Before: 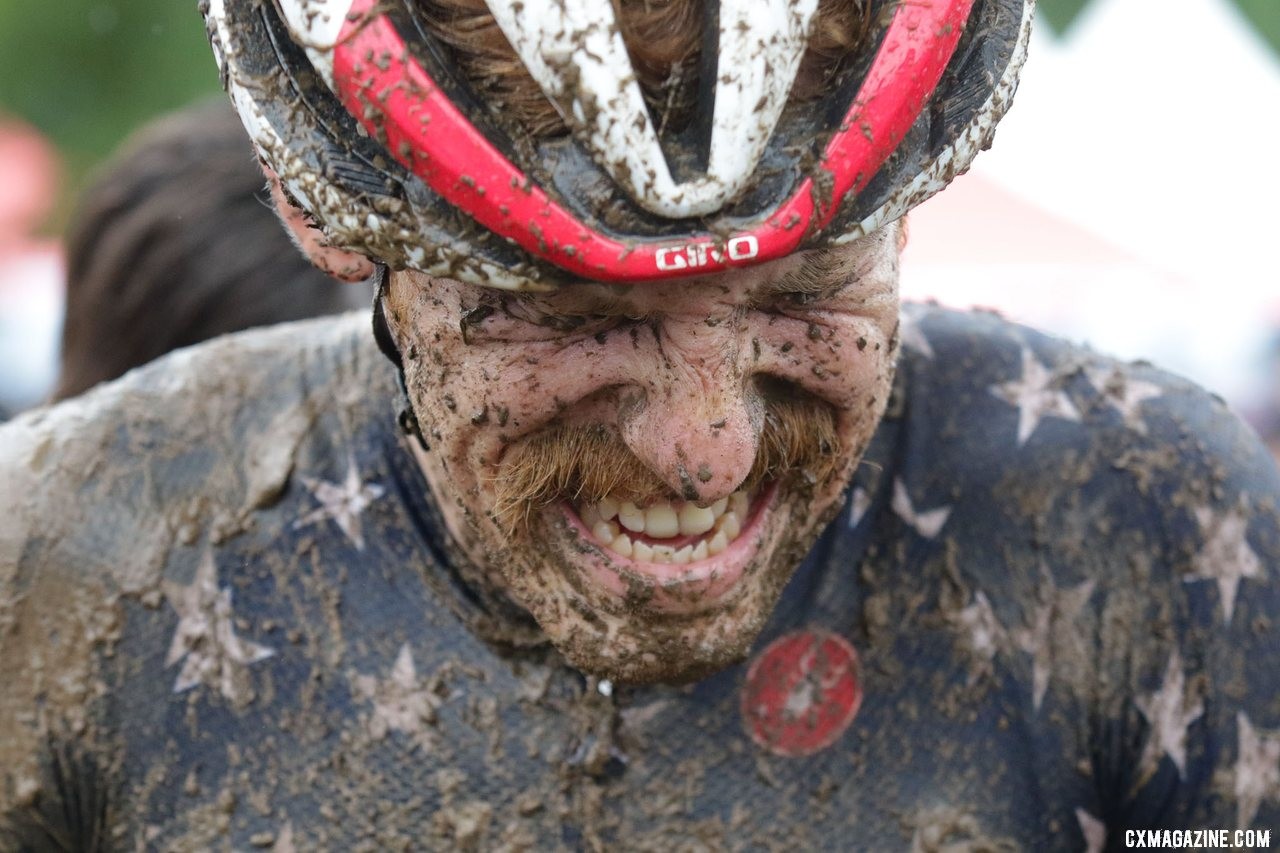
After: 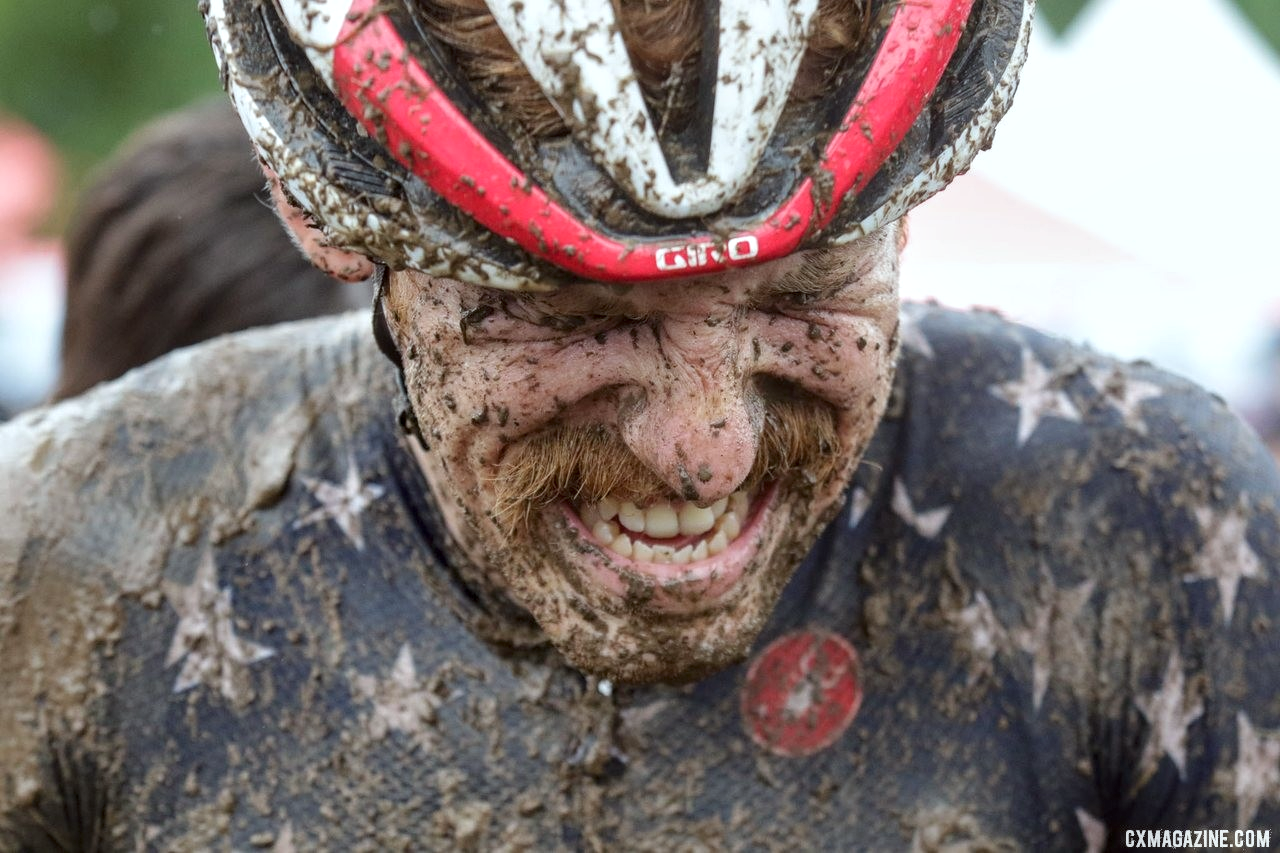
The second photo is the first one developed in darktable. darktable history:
local contrast: on, module defaults
color correction: highlights a* -2.84, highlights b* -2.44, shadows a* 2.47, shadows b* 2.91
